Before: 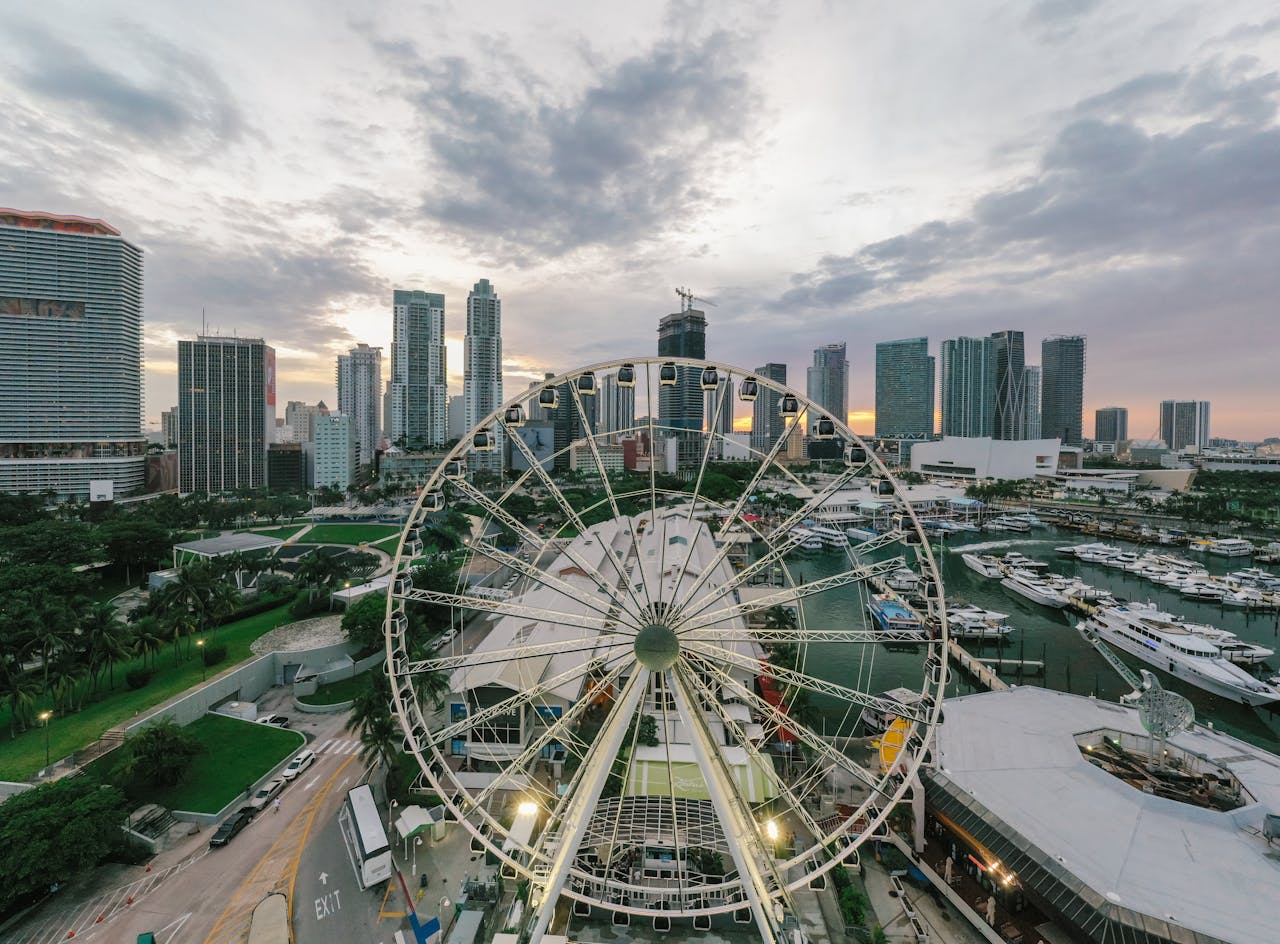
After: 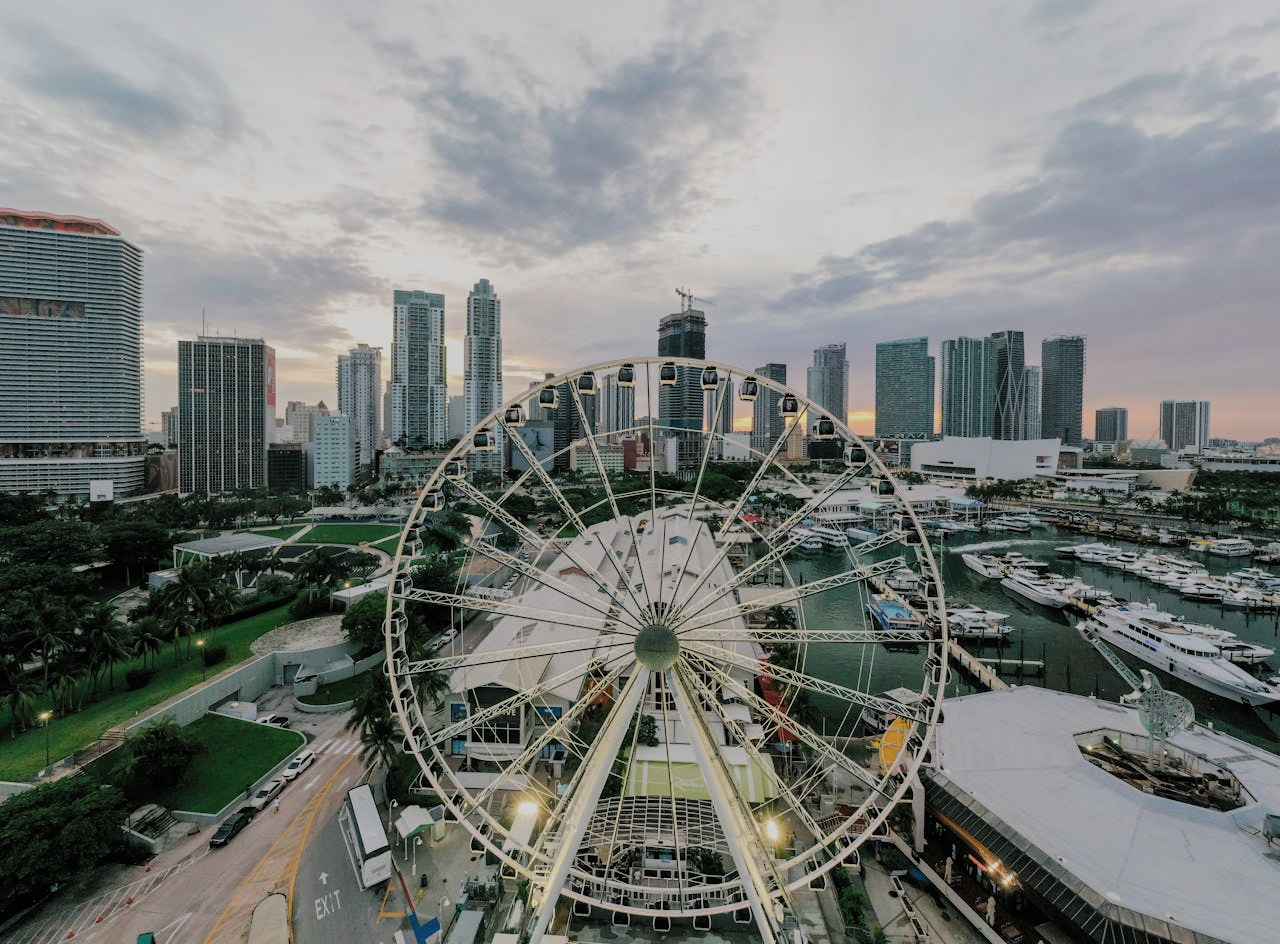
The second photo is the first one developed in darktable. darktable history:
filmic rgb: black relative exposure -7.65 EV, white relative exposure 4.56 EV, hardness 3.61, add noise in highlights 0.1, color science v4 (2020), type of noise poissonian
